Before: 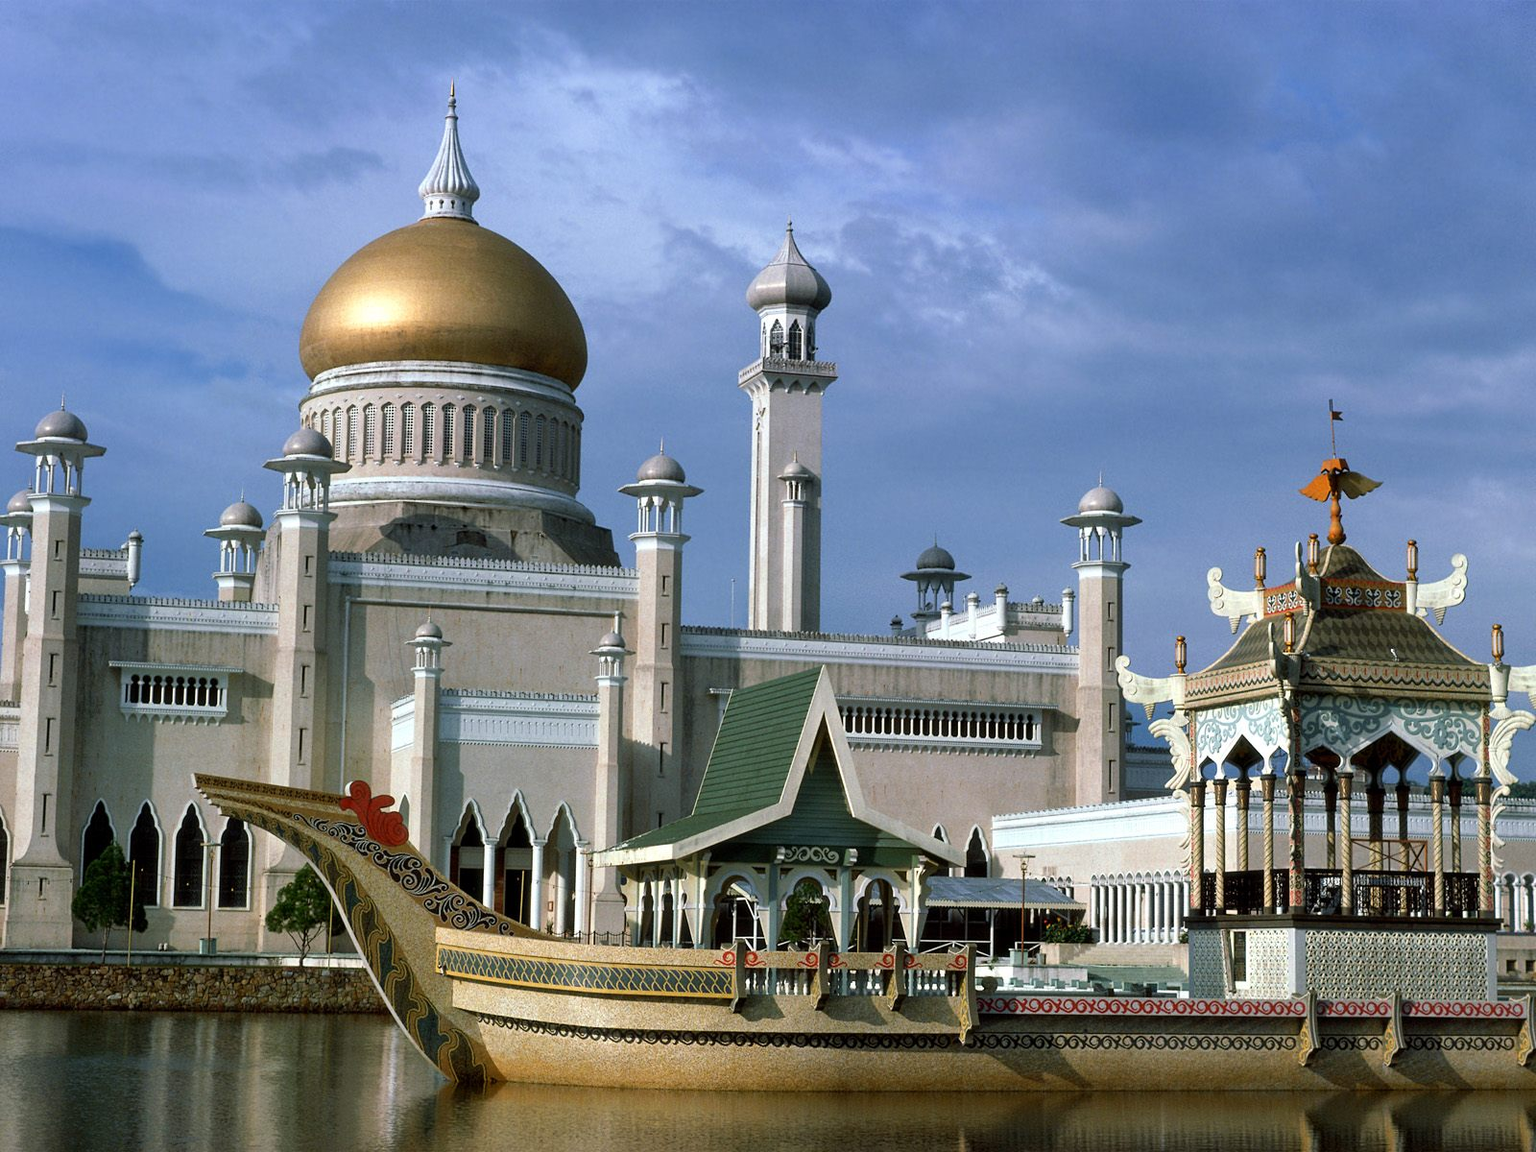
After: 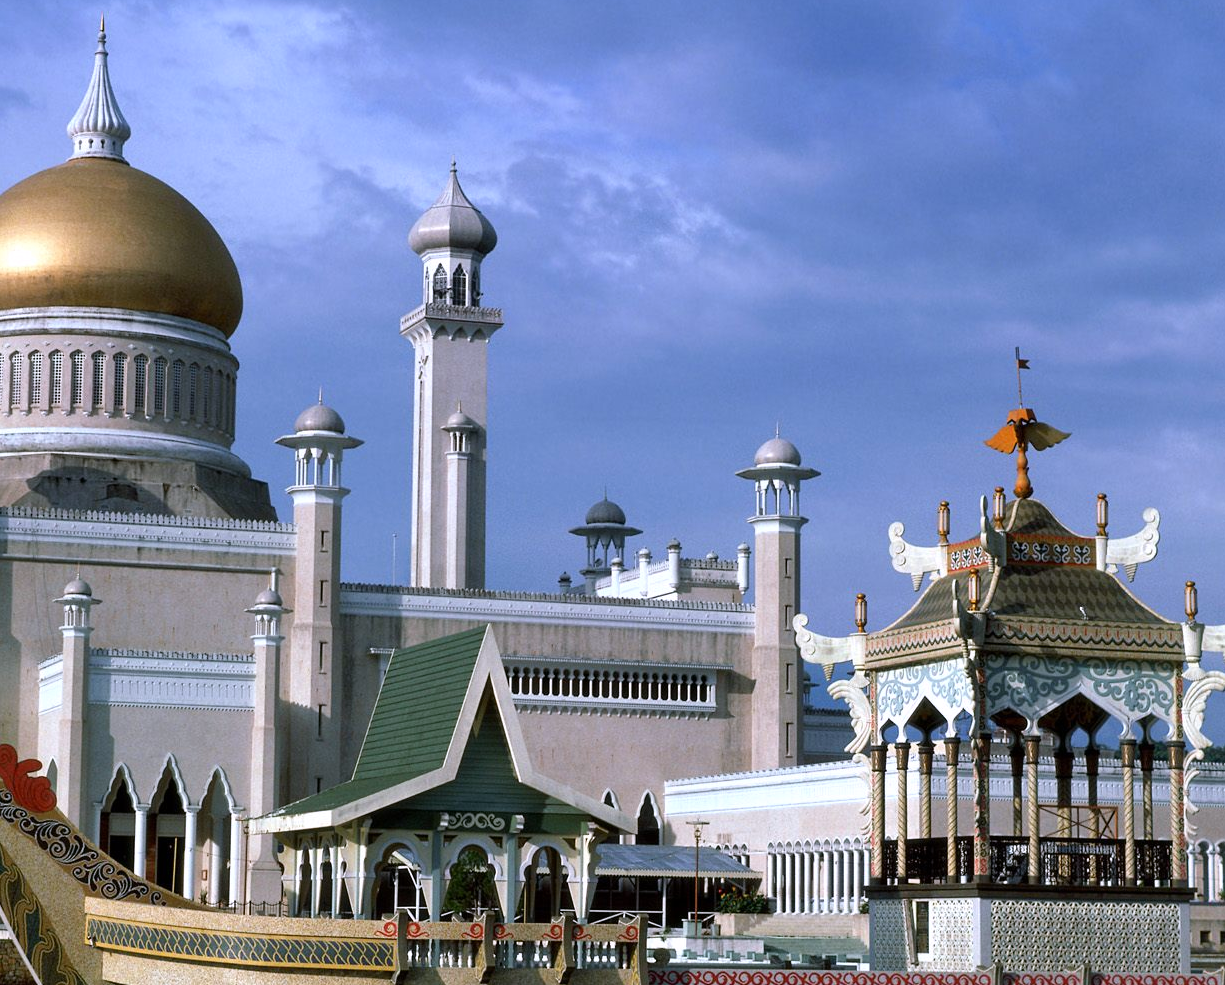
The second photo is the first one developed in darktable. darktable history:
white balance: red 1.004, blue 1.096
crop: left 23.095%, top 5.827%, bottom 11.854%
